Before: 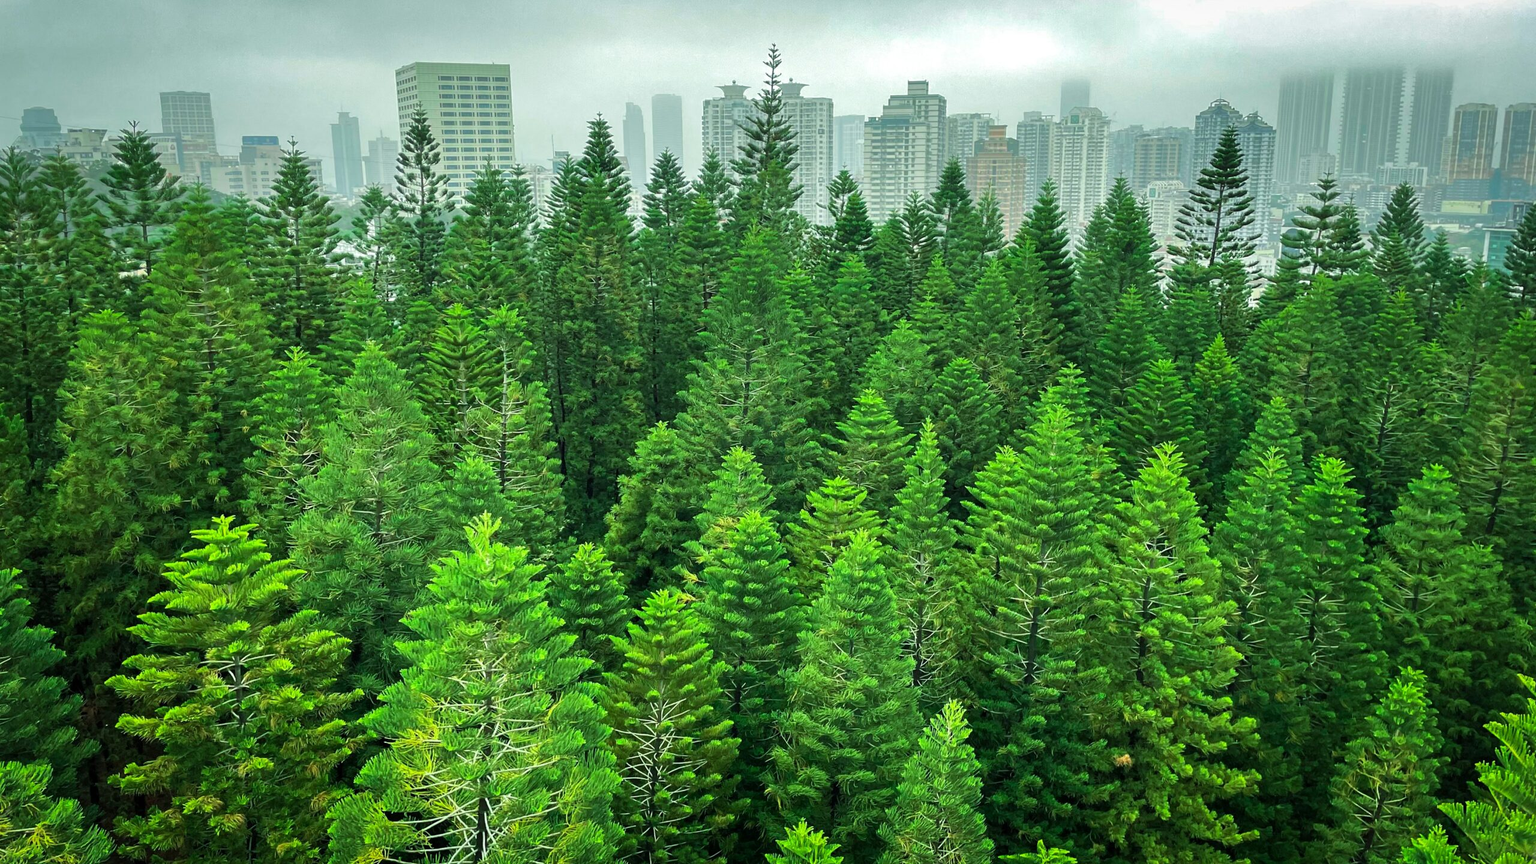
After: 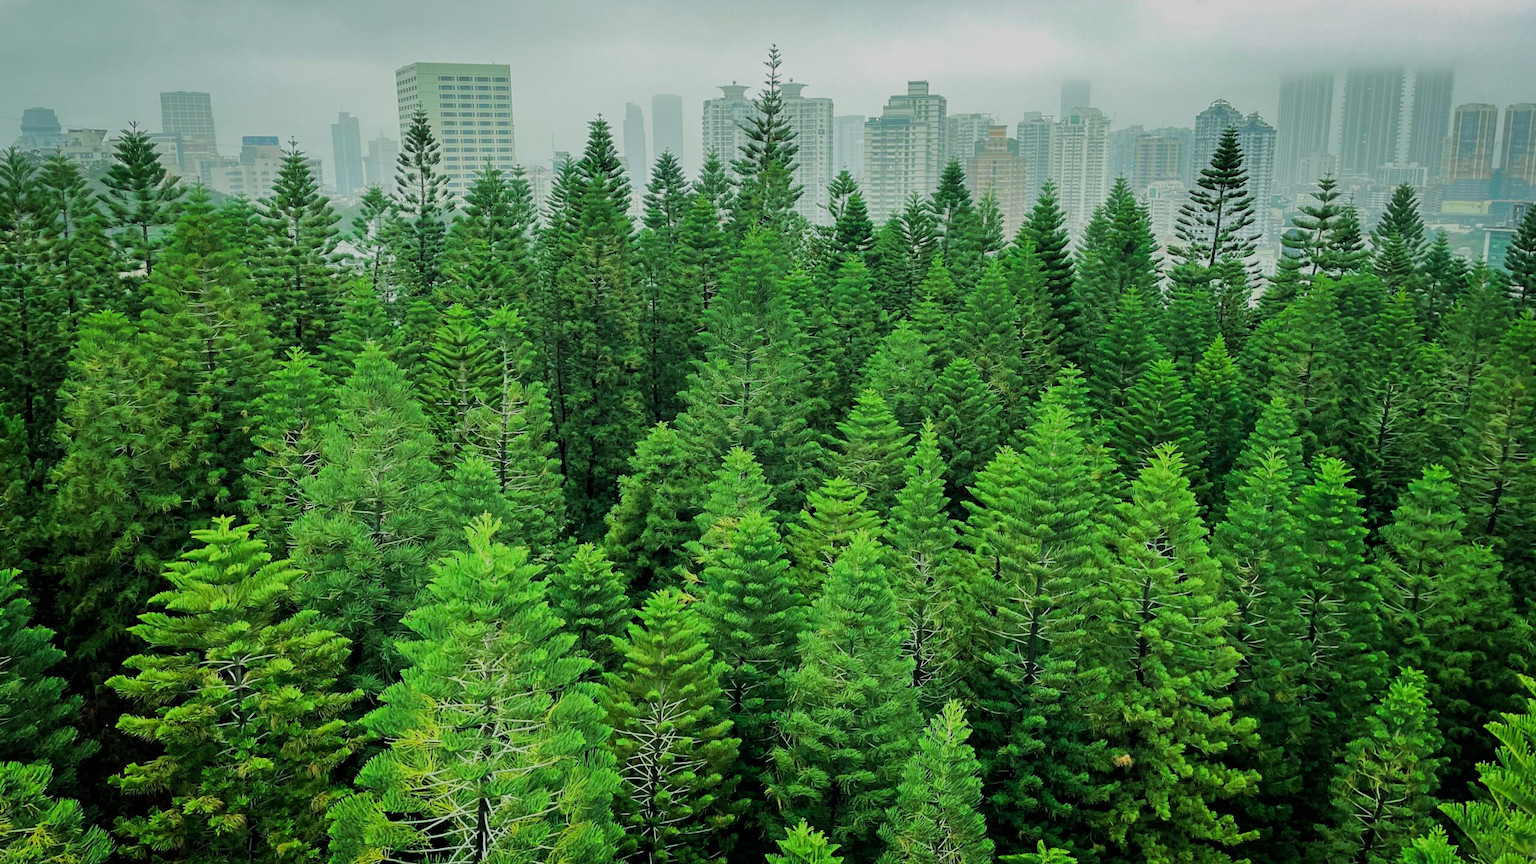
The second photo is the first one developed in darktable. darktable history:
filmic rgb: black relative exposure -7.22 EV, white relative exposure 5.35 EV, hardness 3.02, iterations of high-quality reconstruction 0
